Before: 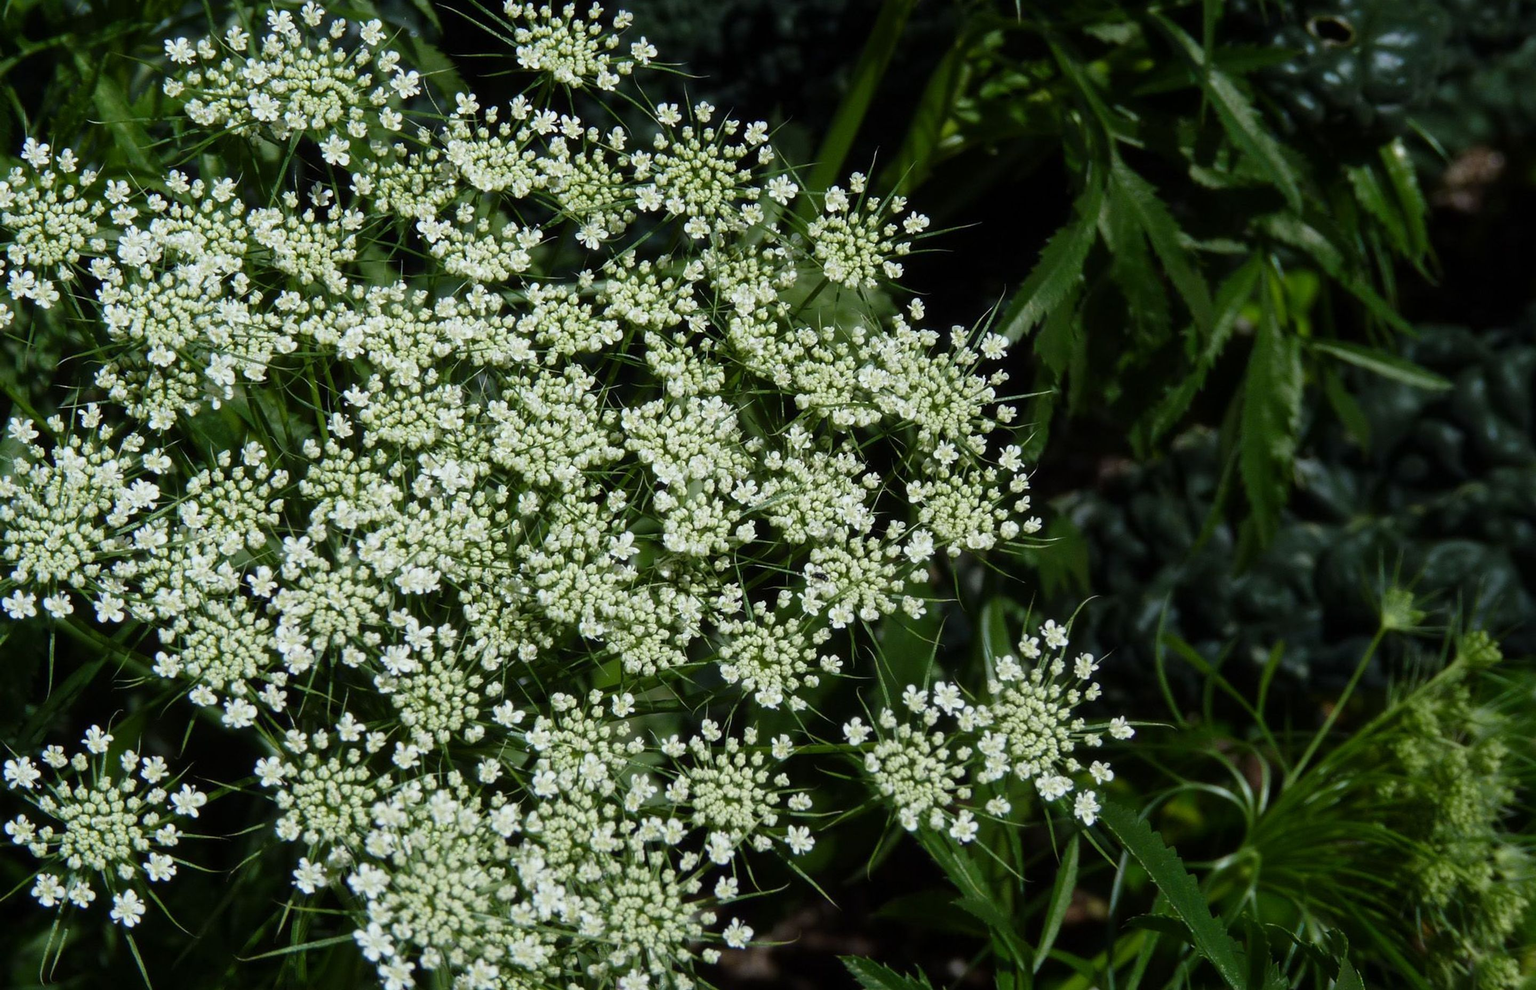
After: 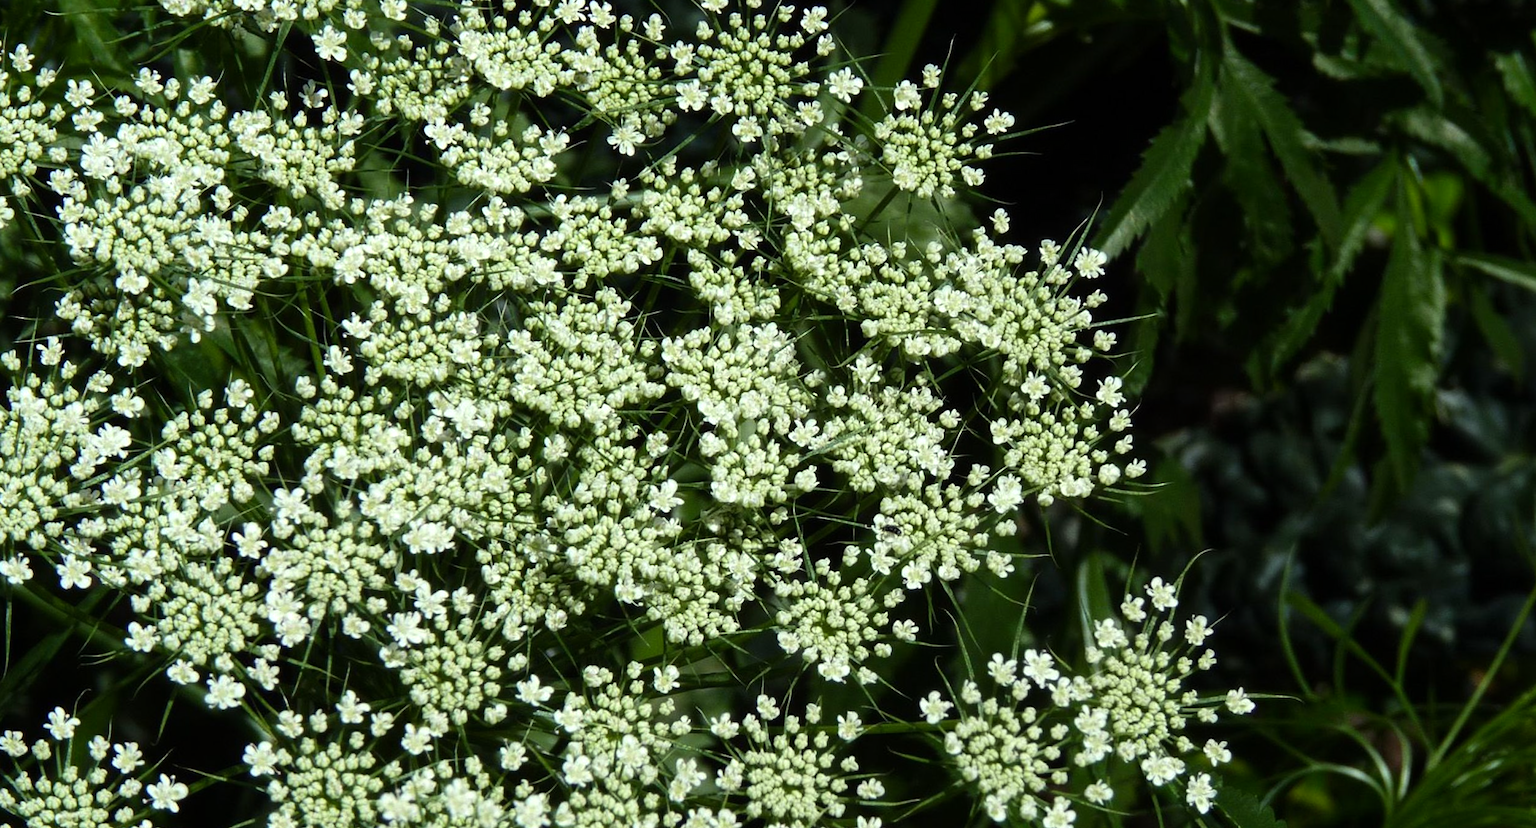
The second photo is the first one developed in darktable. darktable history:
rotate and perspective: rotation -0.45°, automatic cropping original format, crop left 0.008, crop right 0.992, crop top 0.012, crop bottom 0.988
crop and rotate: left 2.425%, top 11.305%, right 9.6%, bottom 15.08%
tone equalizer: -8 EV -0.417 EV, -7 EV -0.389 EV, -6 EV -0.333 EV, -5 EV -0.222 EV, -3 EV 0.222 EV, -2 EV 0.333 EV, -1 EV 0.389 EV, +0 EV 0.417 EV, edges refinement/feathering 500, mask exposure compensation -1.57 EV, preserve details no
color correction: highlights a* -4.28, highlights b* 6.53
